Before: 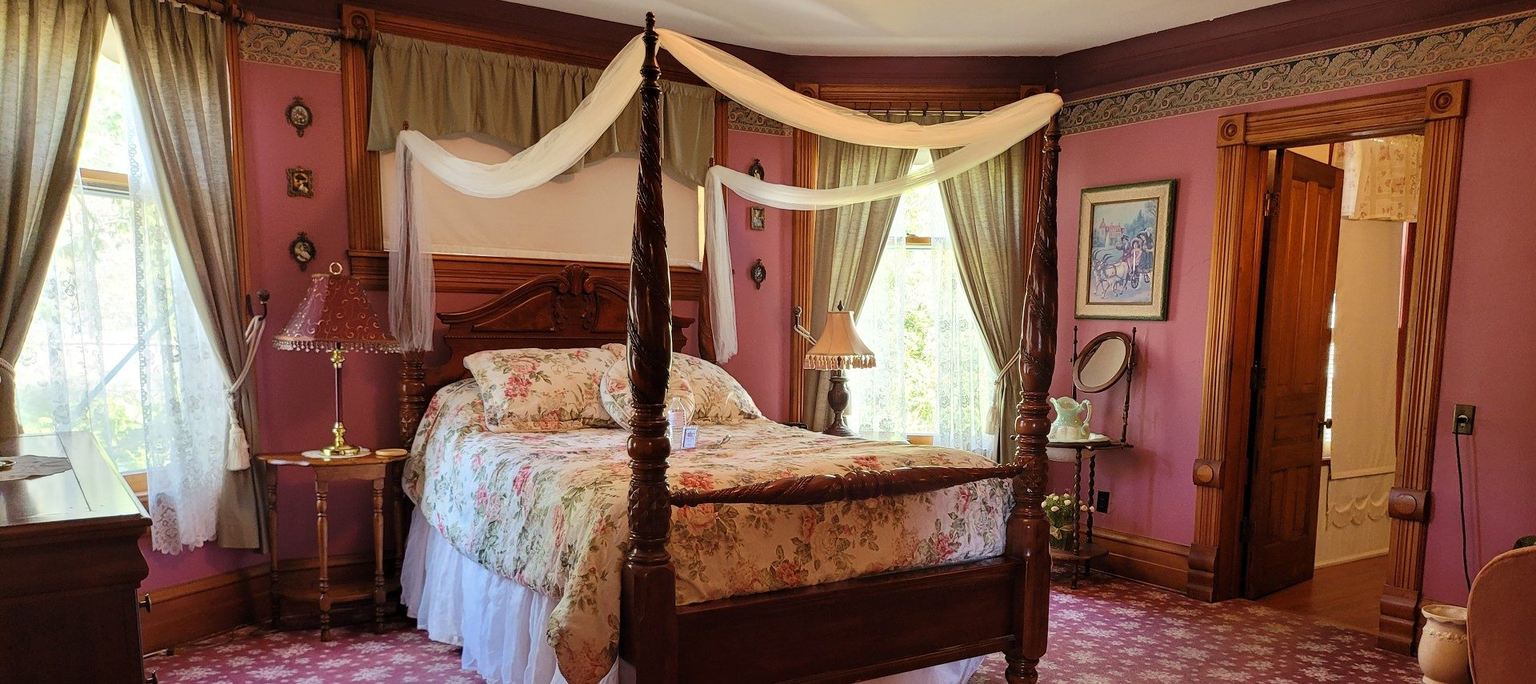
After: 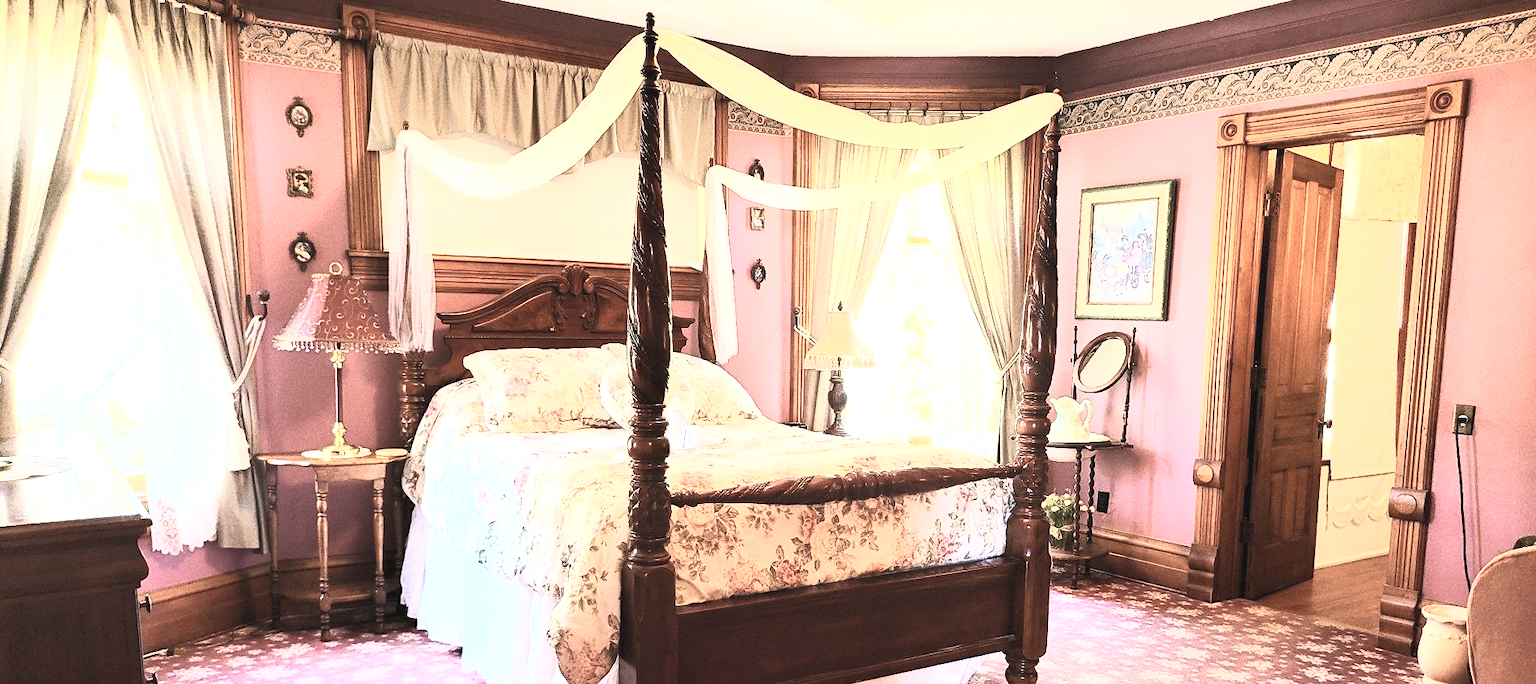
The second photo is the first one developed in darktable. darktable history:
contrast brightness saturation: contrast 0.57, brightness 0.57, saturation -0.34
exposure: black level correction 0, exposure 1.45 EV, compensate exposure bias true, compensate highlight preservation false
